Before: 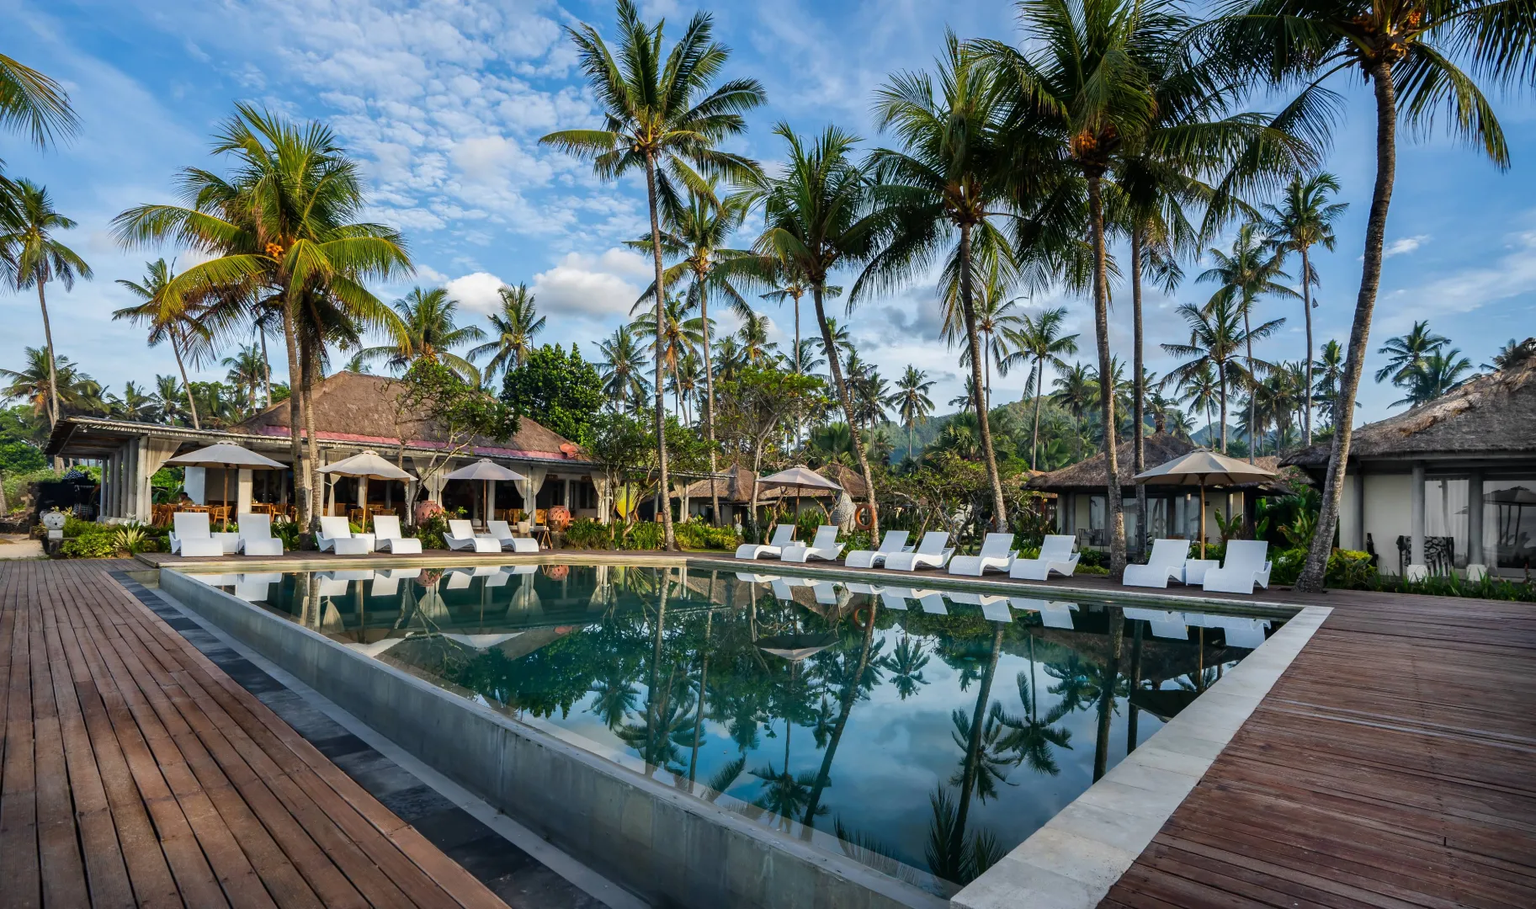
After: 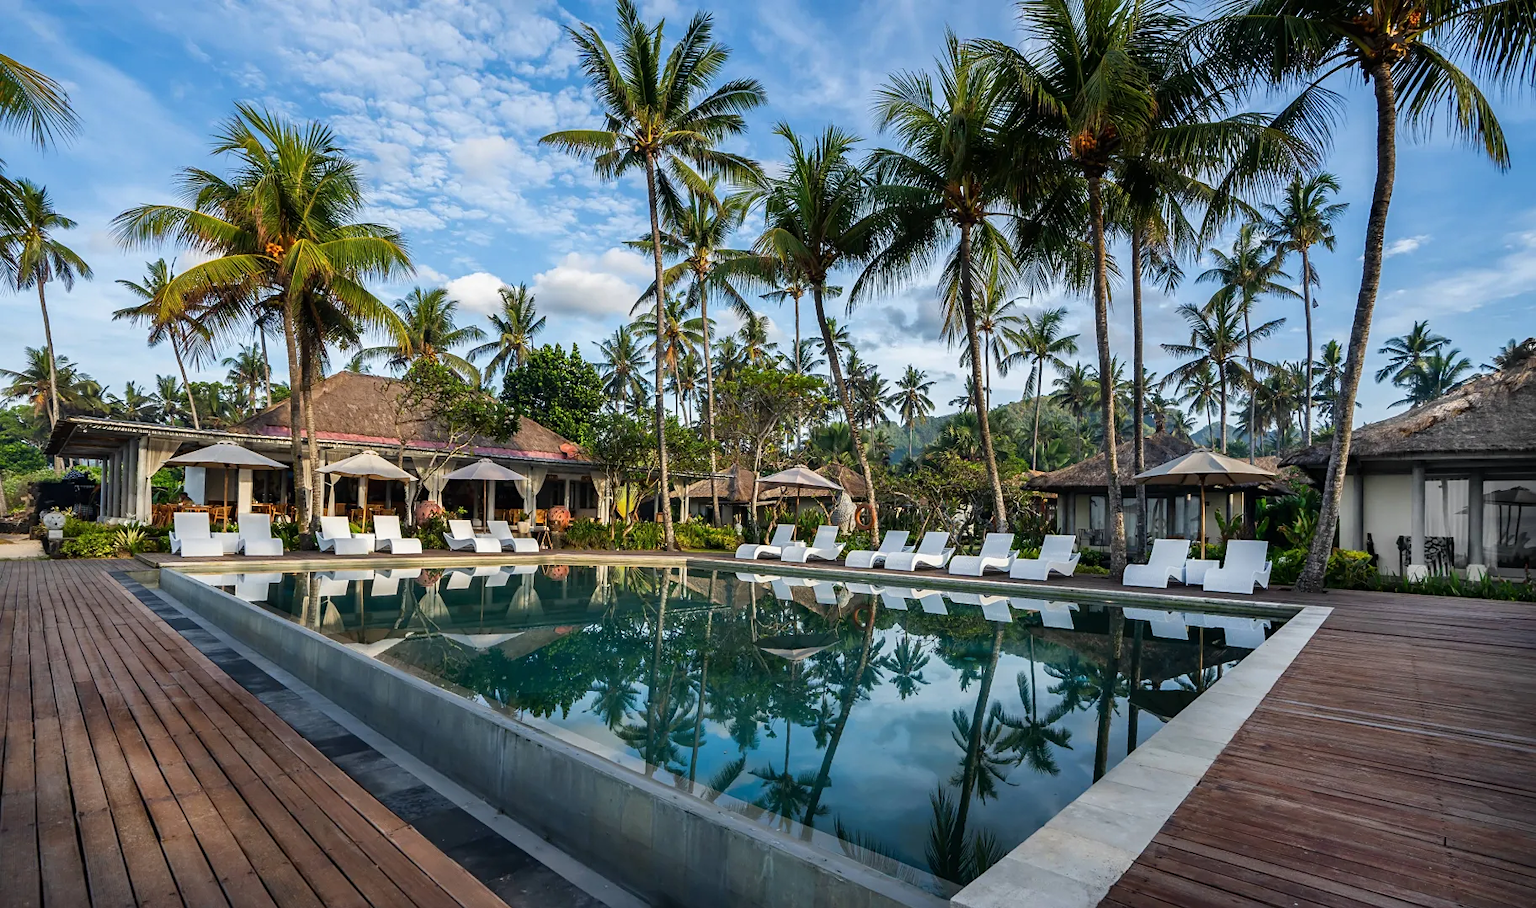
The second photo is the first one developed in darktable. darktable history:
shadows and highlights: shadows -1.8, highlights 38.47
sharpen: amount 0.201
